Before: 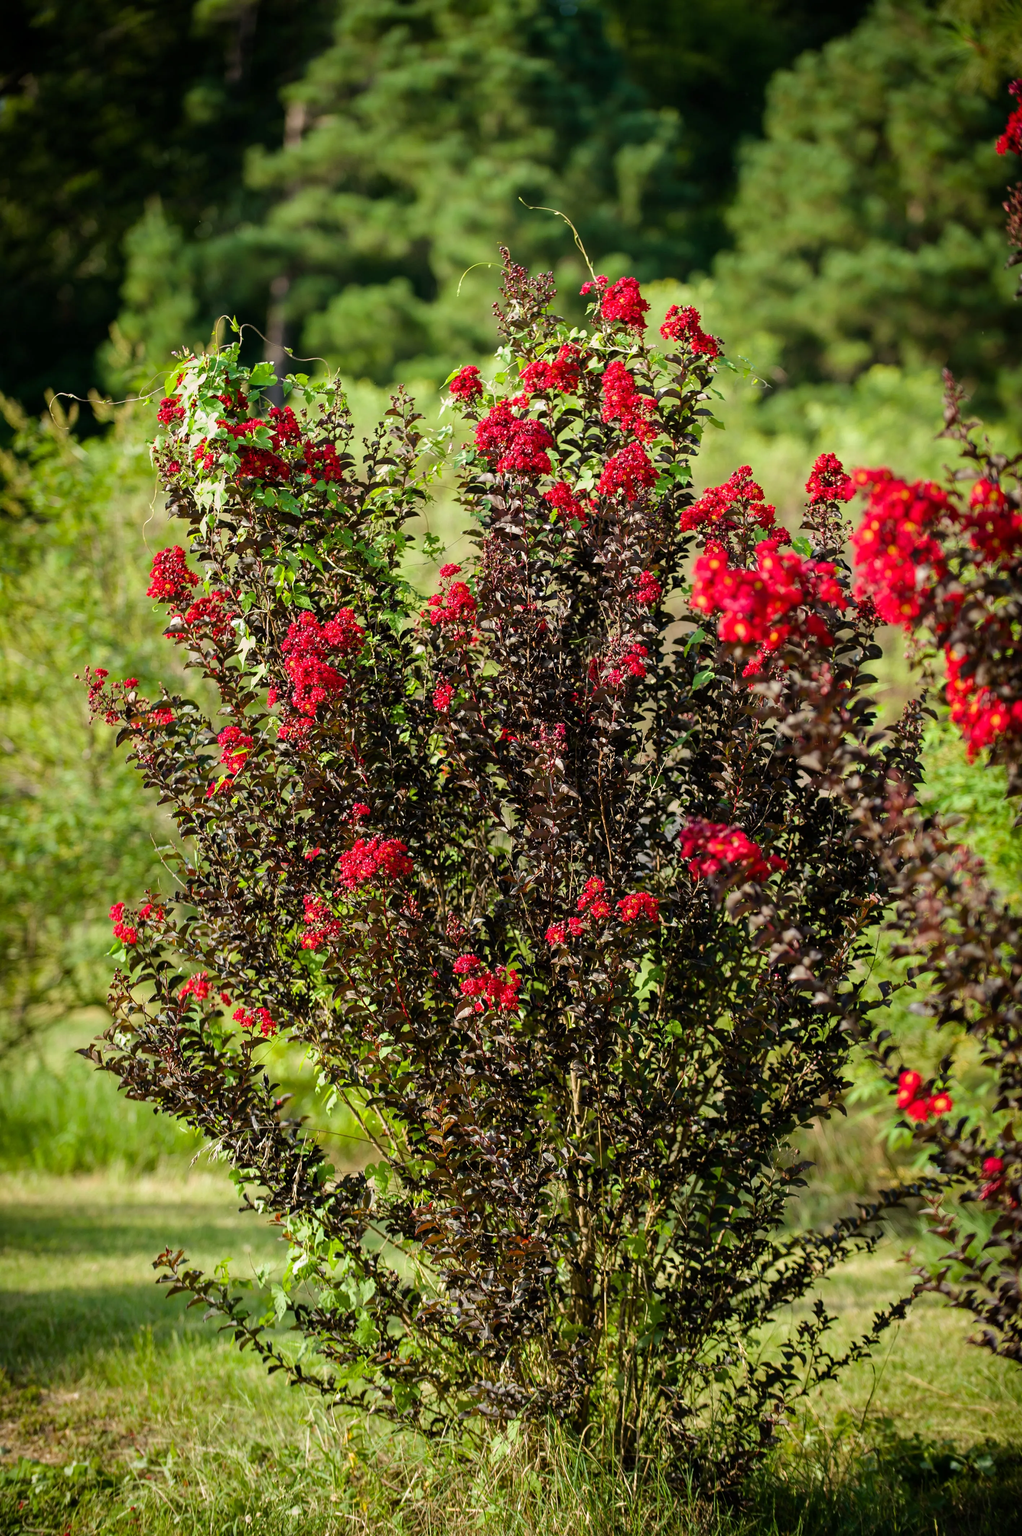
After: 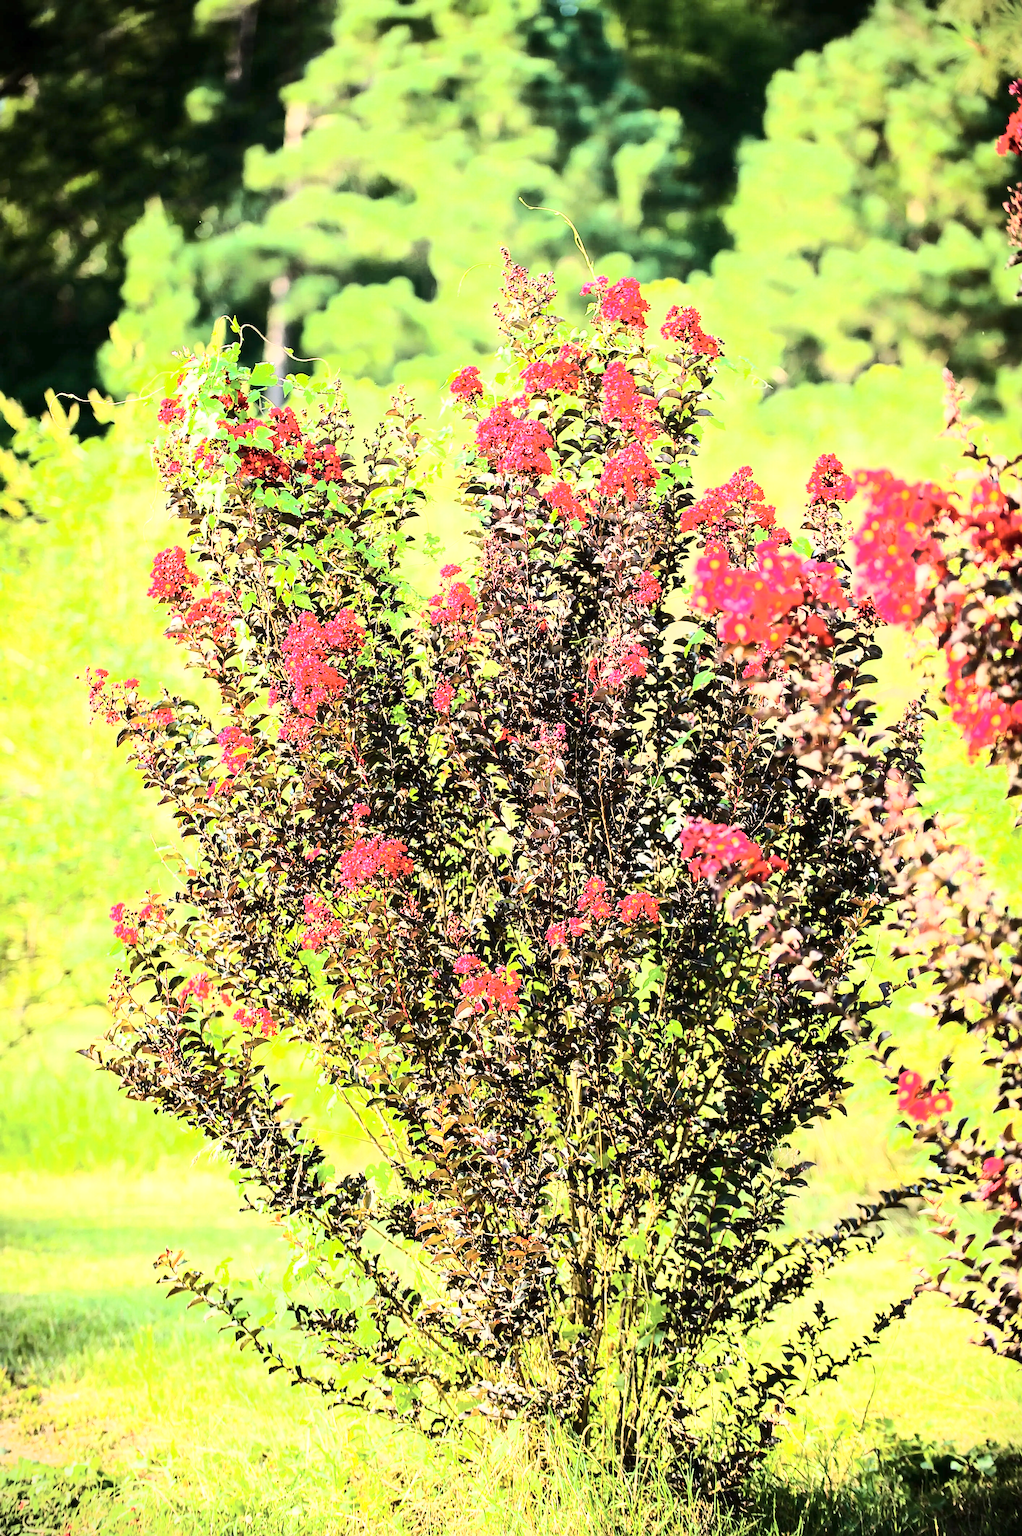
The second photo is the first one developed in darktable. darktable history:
vignetting: fall-off start 100.95%, brightness -0.575
base curve: curves: ch0 [(0, 0) (0.032, 0.037) (0.105, 0.228) (0.435, 0.76) (0.856, 0.983) (1, 1)]
sharpen: amount 0.495
exposure: exposure 1.211 EV, compensate highlight preservation false
tone curve: curves: ch0 [(0, 0) (0.093, 0.104) (0.226, 0.291) (0.327, 0.431) (0.471, 0.648) (0.759, 0.926) (1, 1)], color space Lab, independent channels
